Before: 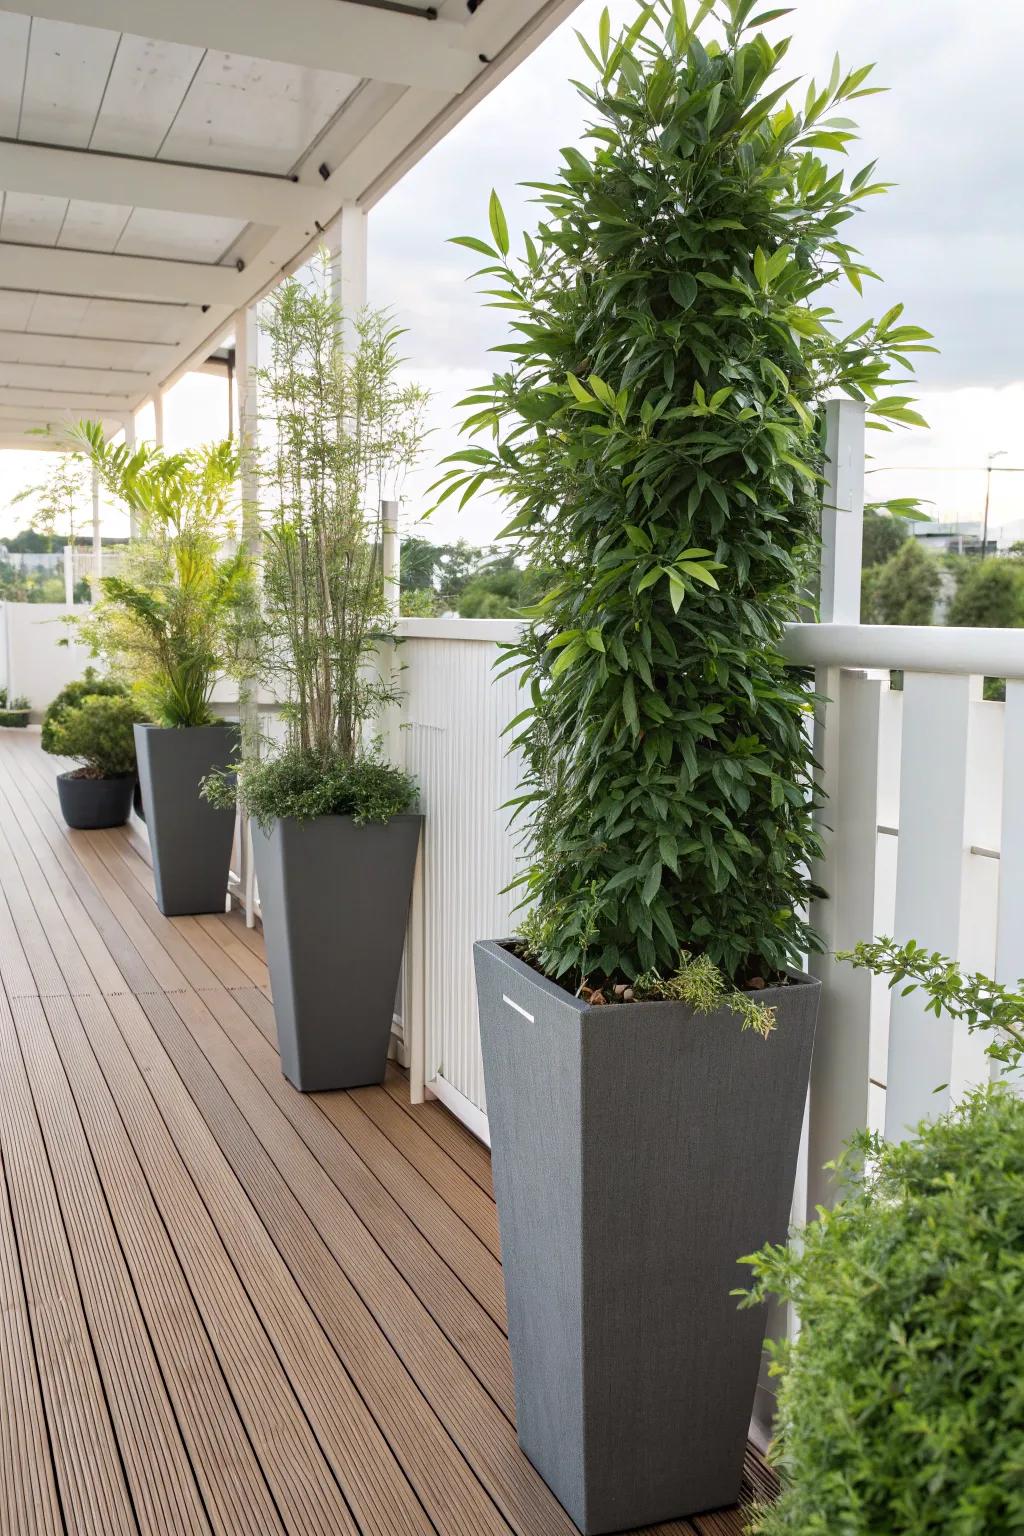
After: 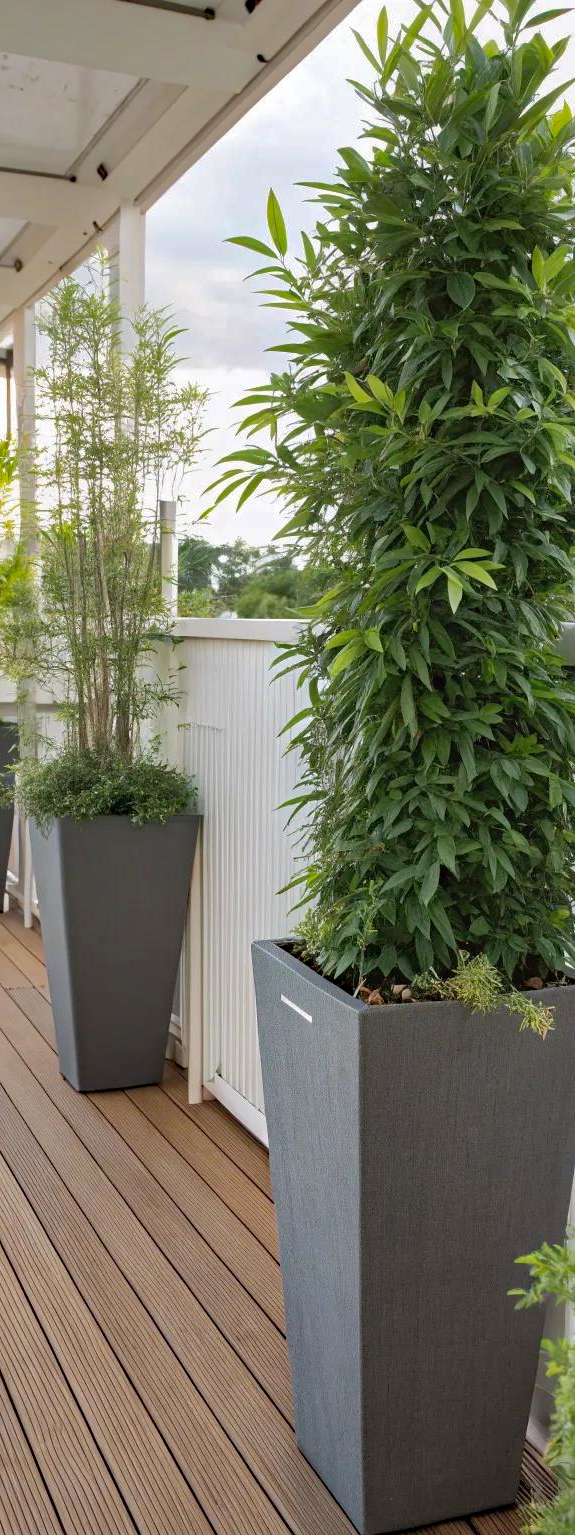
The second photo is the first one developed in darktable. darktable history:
haze removal: adaptive false
shadows and highlights: on, module defaults
crop: left 21.716%, right 22.066%, bottom 0.015%
